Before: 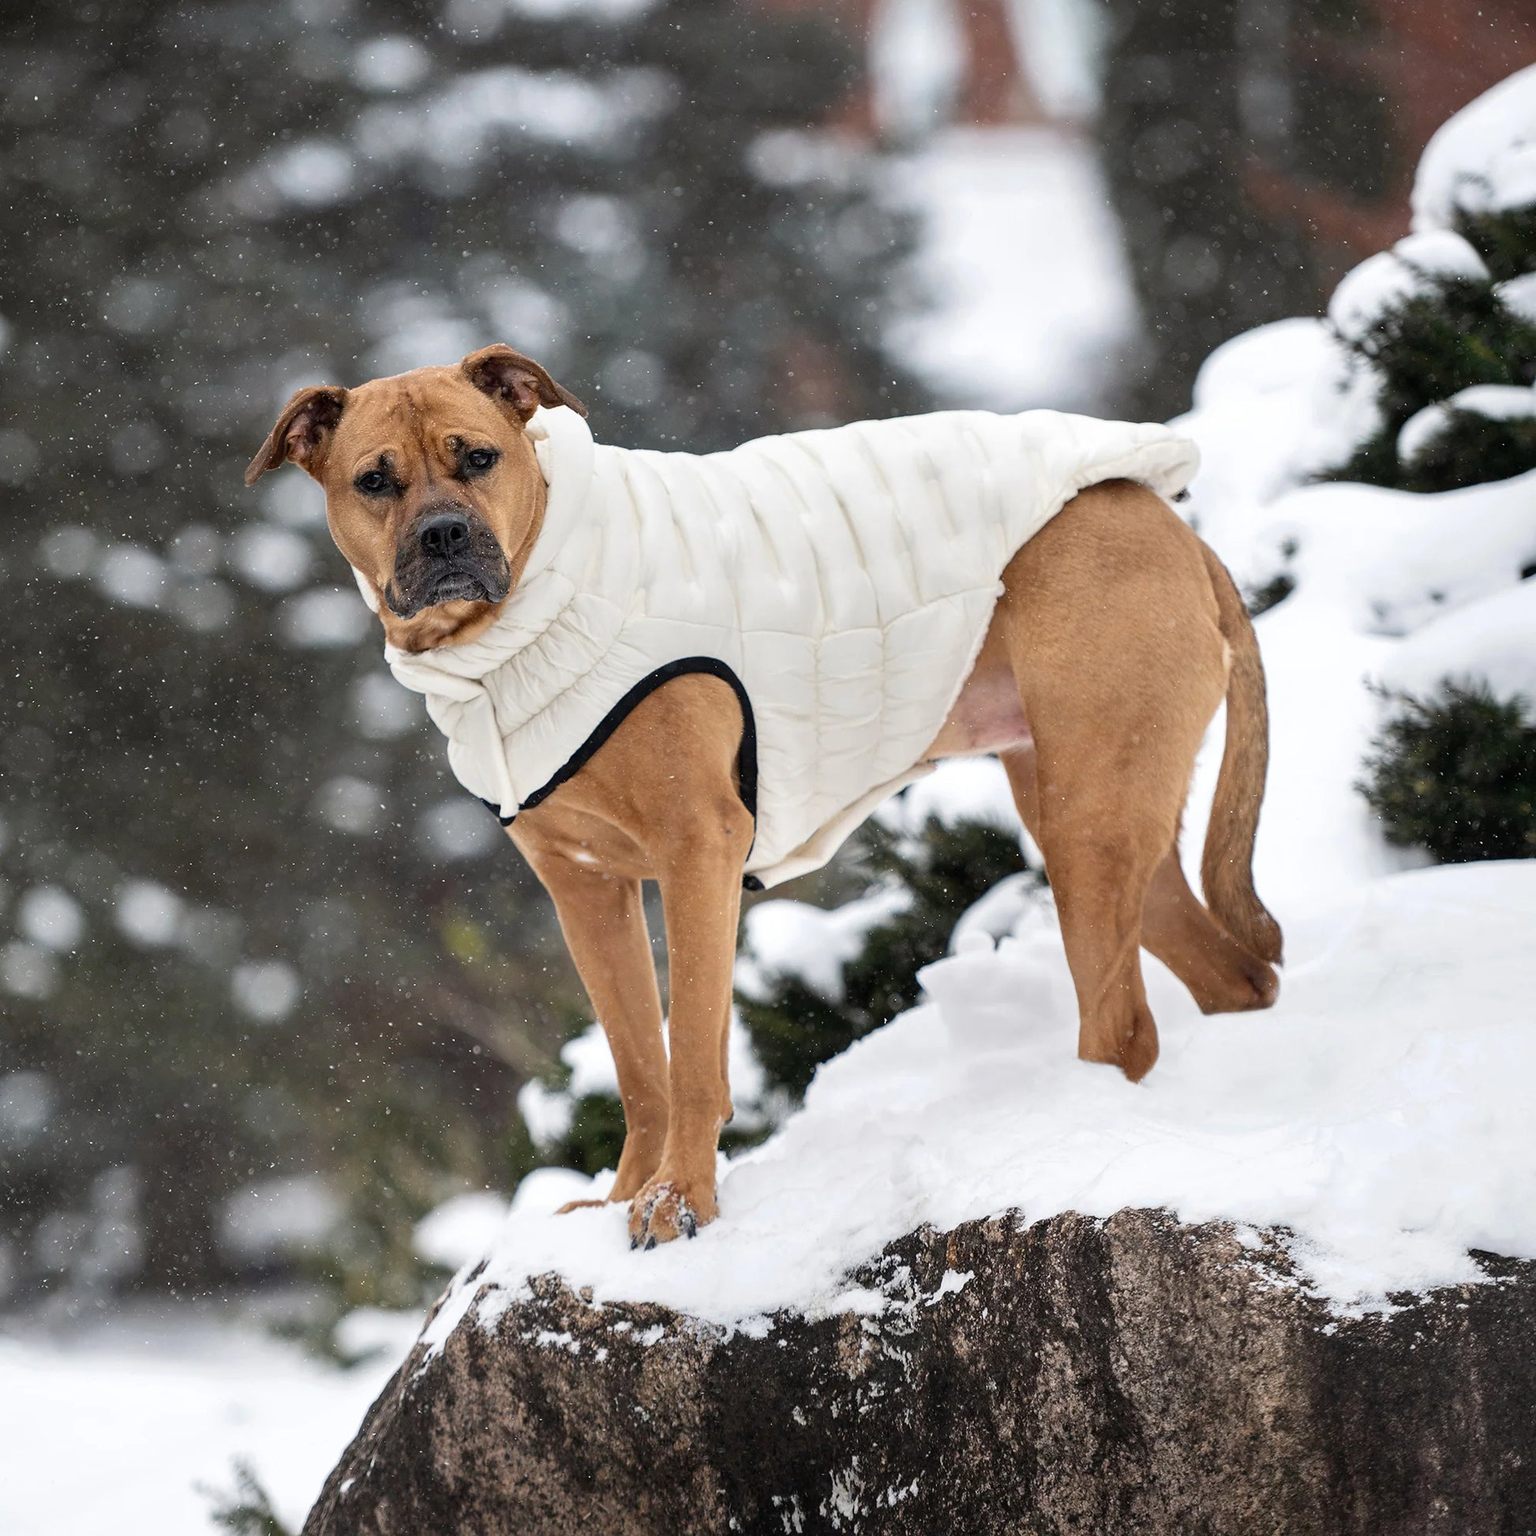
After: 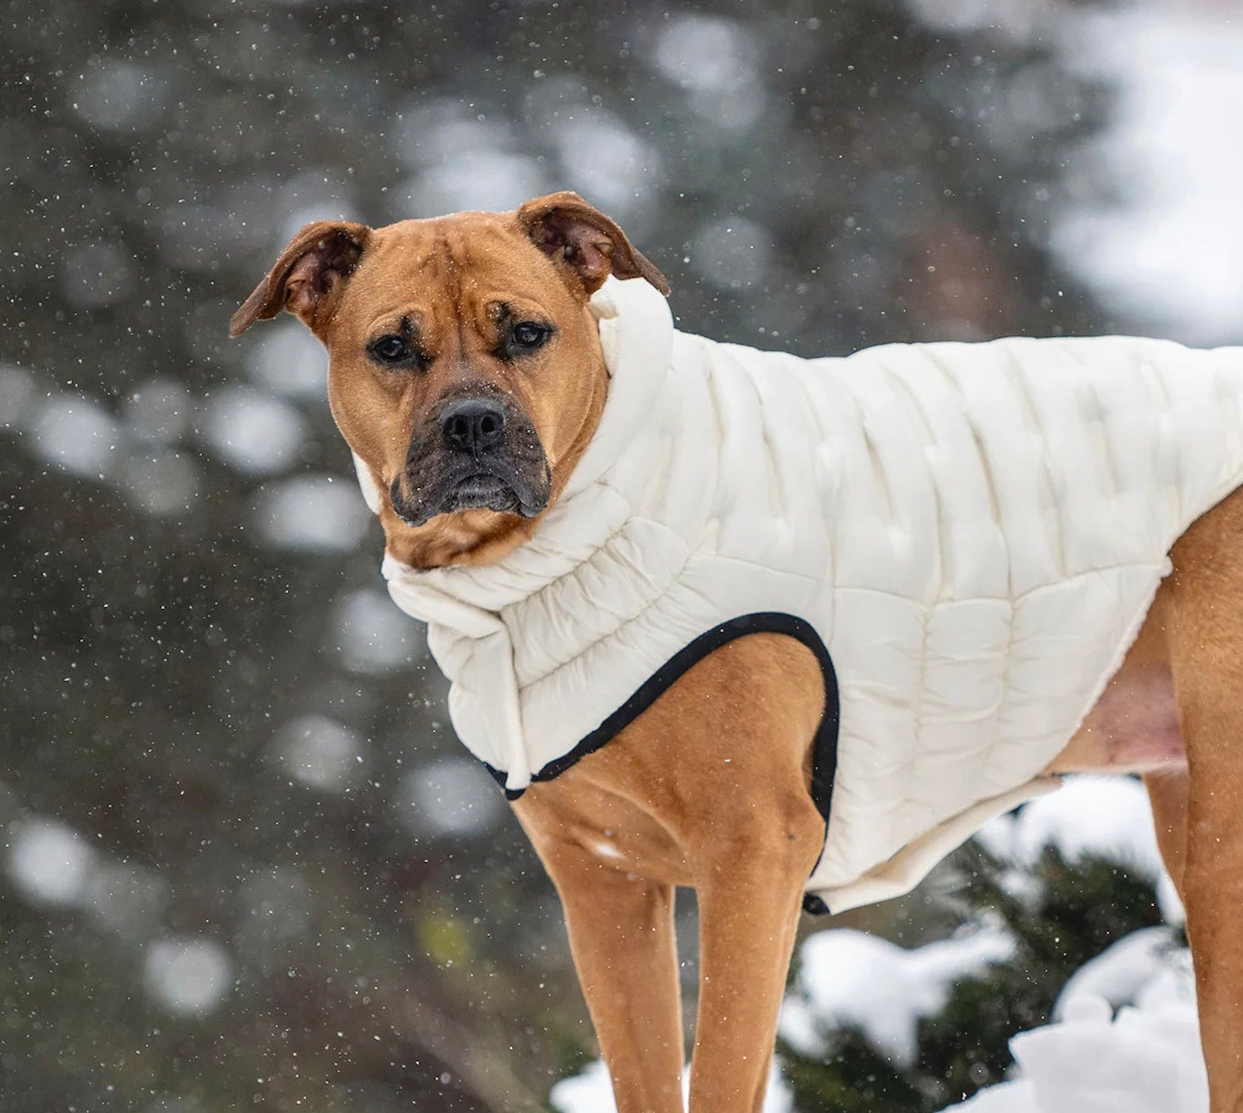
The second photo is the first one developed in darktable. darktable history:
contrast brightness saturation: contrast 0.043, saturation 0.164
crop and rotate: angle -6.05°, left 2.002%, top 6.943%, right 27.743%, bottom 30.14%
local contrast: detail 110%
